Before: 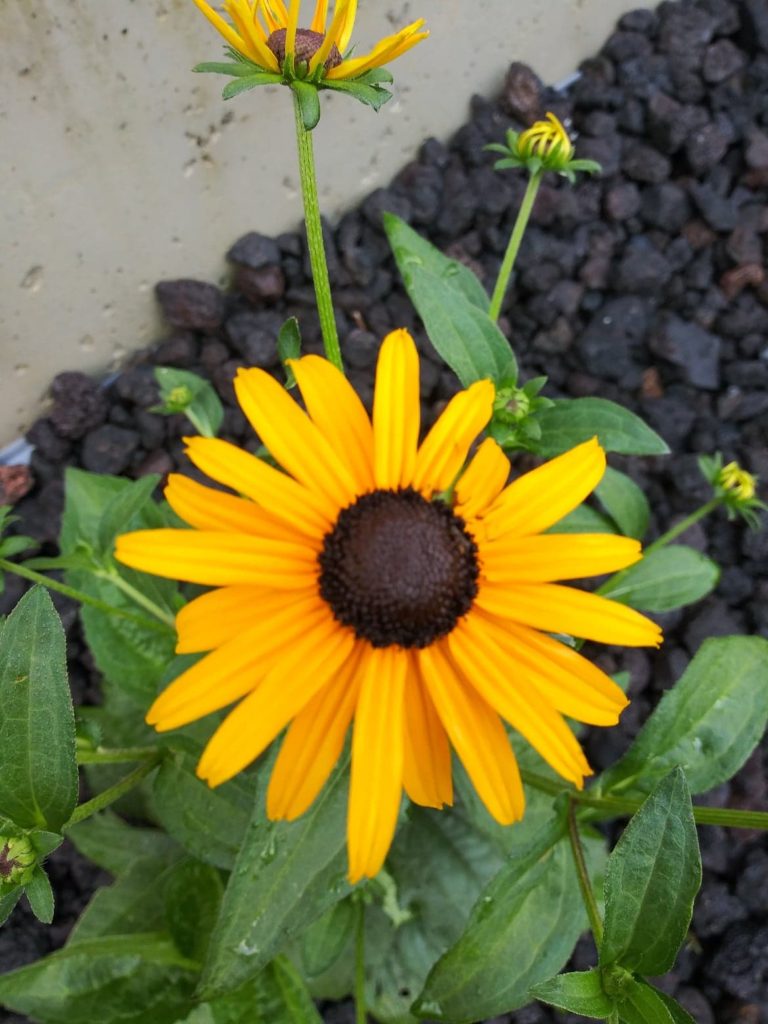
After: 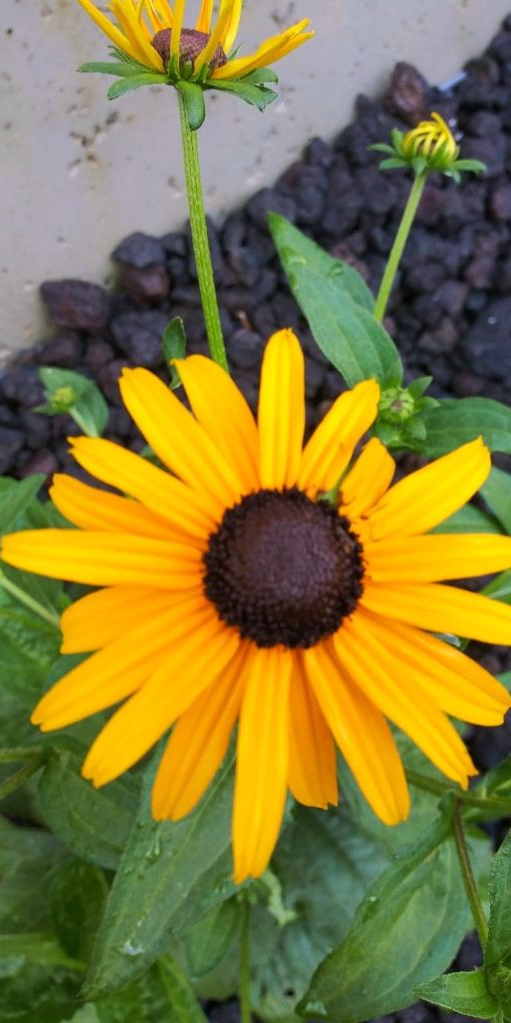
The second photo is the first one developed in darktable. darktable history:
crop and rotate: left 15.055%, right 18.278%
velvia: on, module defaults
white balance: red 1.004, blue 1.096
